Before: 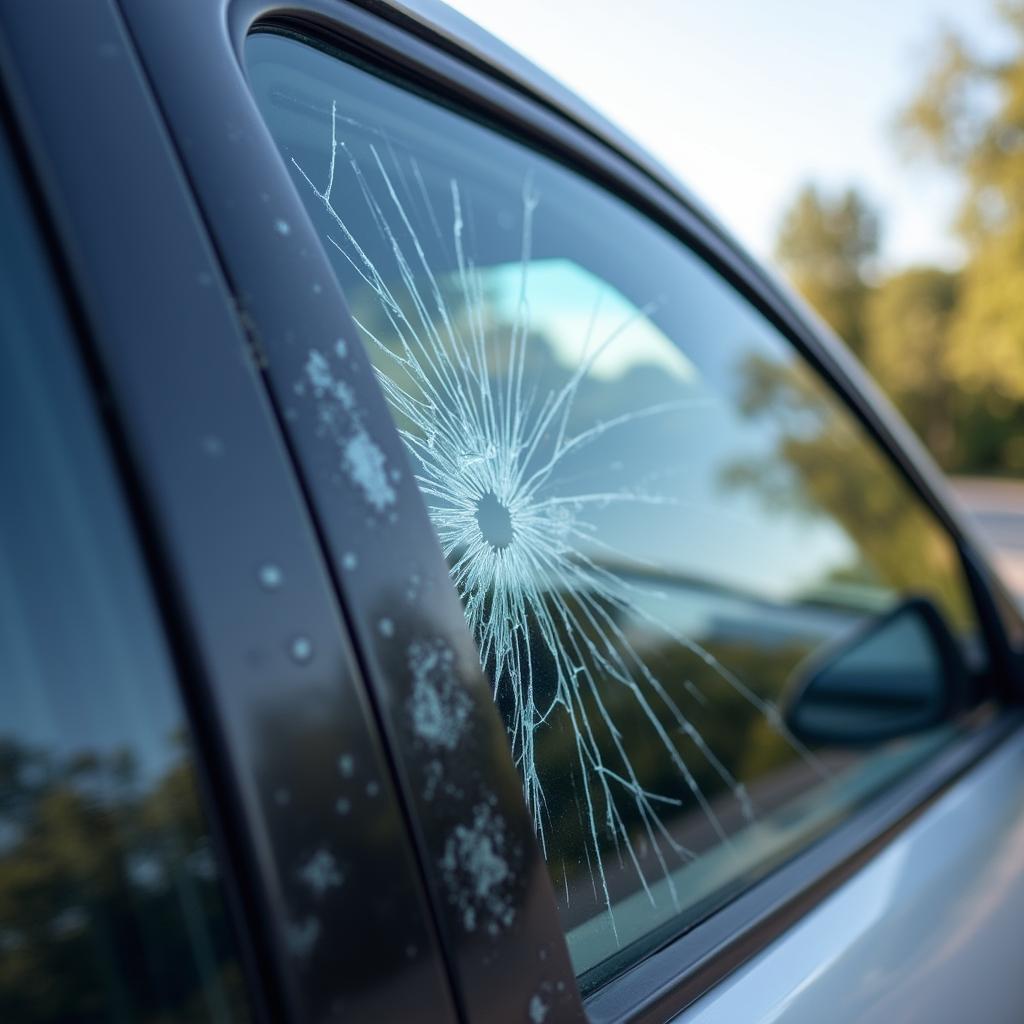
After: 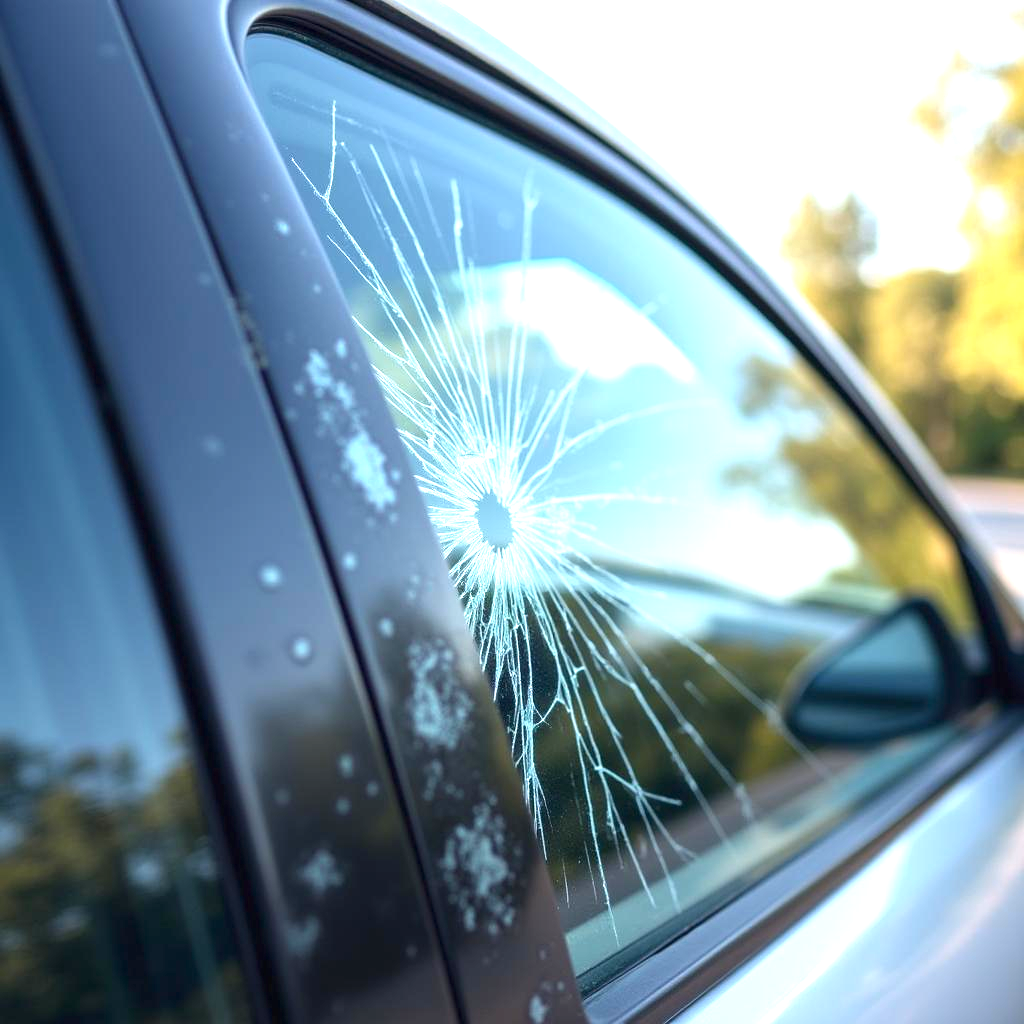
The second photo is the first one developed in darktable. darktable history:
exposure: exposure 1.273 EV, compensate exposure bias true, compensate highlight preservation false
